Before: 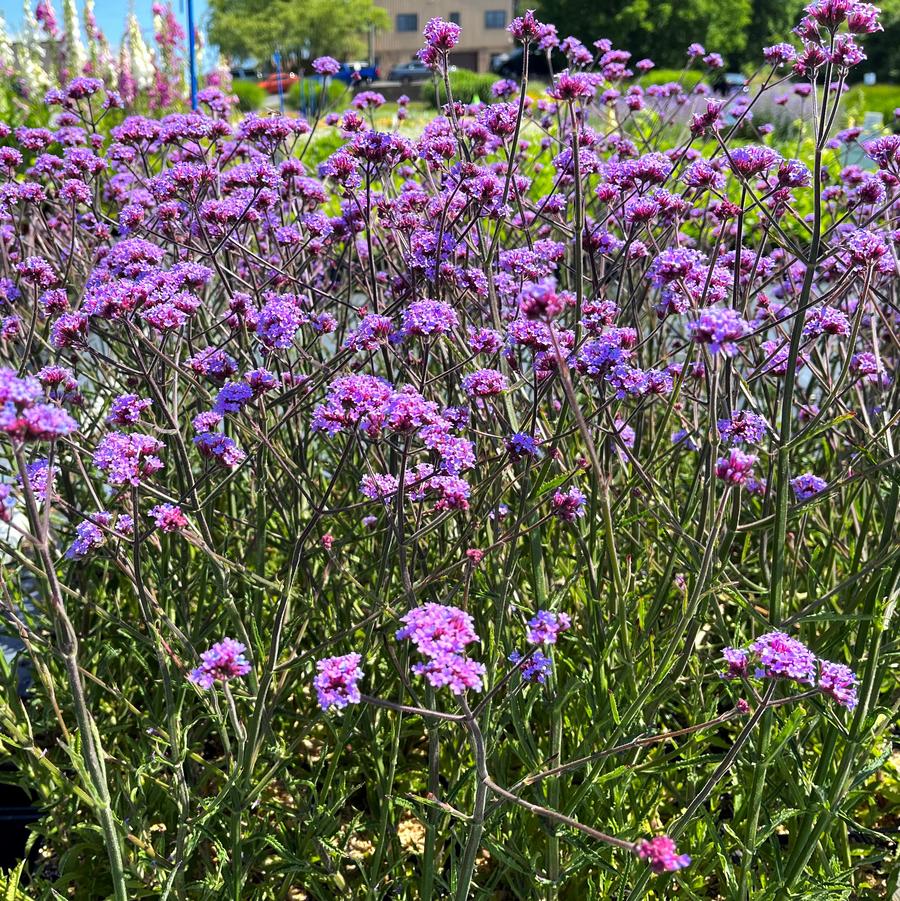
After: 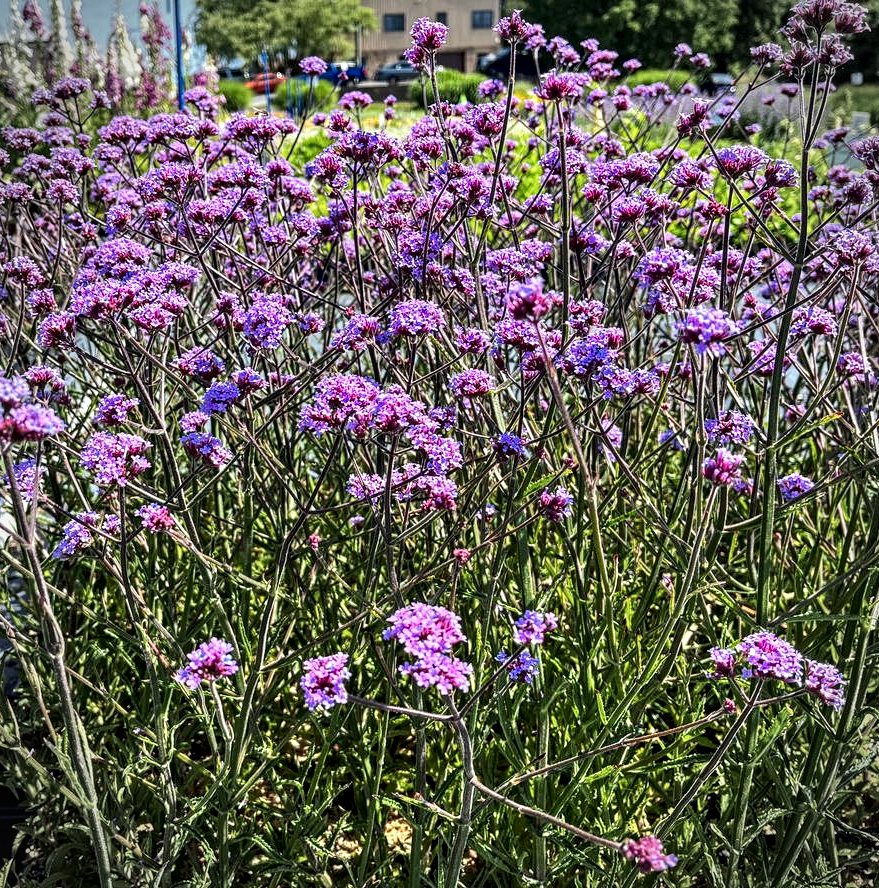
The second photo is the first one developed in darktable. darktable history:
local contrast: on, module defaults
color zones: curves: ch0 [(0, 0.5) (0.143, 0.5) (0.286, 0.5) (0.429, 0.5) (0.571, 0.5) (0.714, 0.476) (0.857, 0.5) (1, 0.5)]; ch2 [(0, 0.5) (0.143, 0.5) (0.286, 0.5) (0.429, 0.5) (0.571, 0.5) (0.714, 0.487) (0.857, 0.5) (1, 0.5)], mix 42.75%
crop and rotate: left 1.508%, right 0.733%, bottom 1.391%
vignetting: dithering 16-bit output
contrast equalizer: octaves 7, y [[0.502, 0.517, 0.543, 0.576, 0.611, 0.631], [0.5 ×6], [0.5 ×6], [0 ×6], [0 ×6]]
contrast brightness saturation: contrast 0.144
tone equalizer: edges refinement/feathering 500, mask exposure compensation -1.57 EV, preserve details no
